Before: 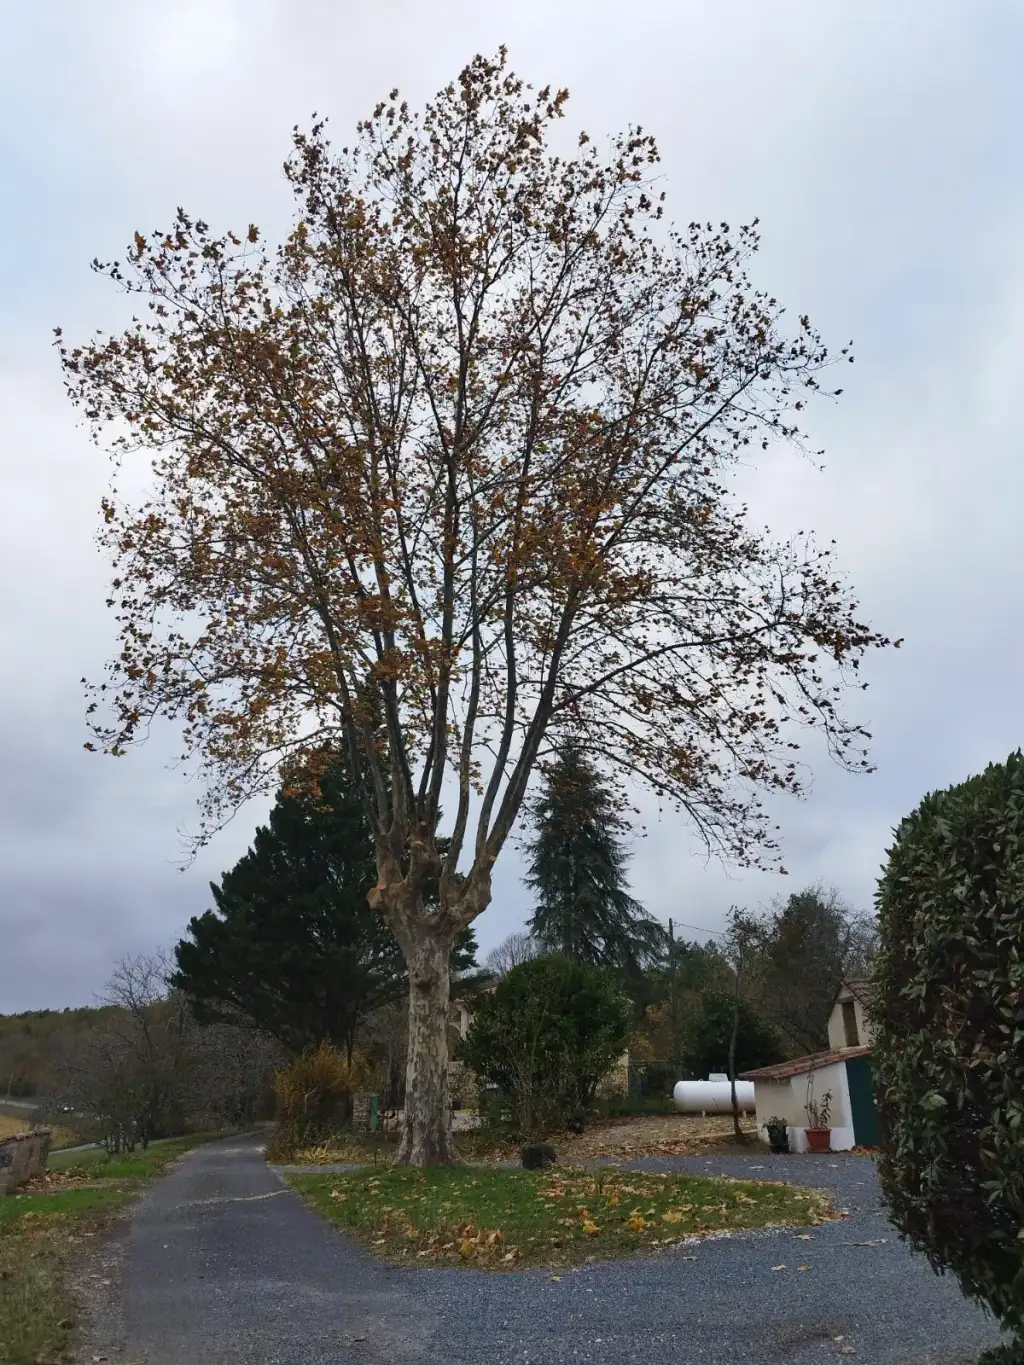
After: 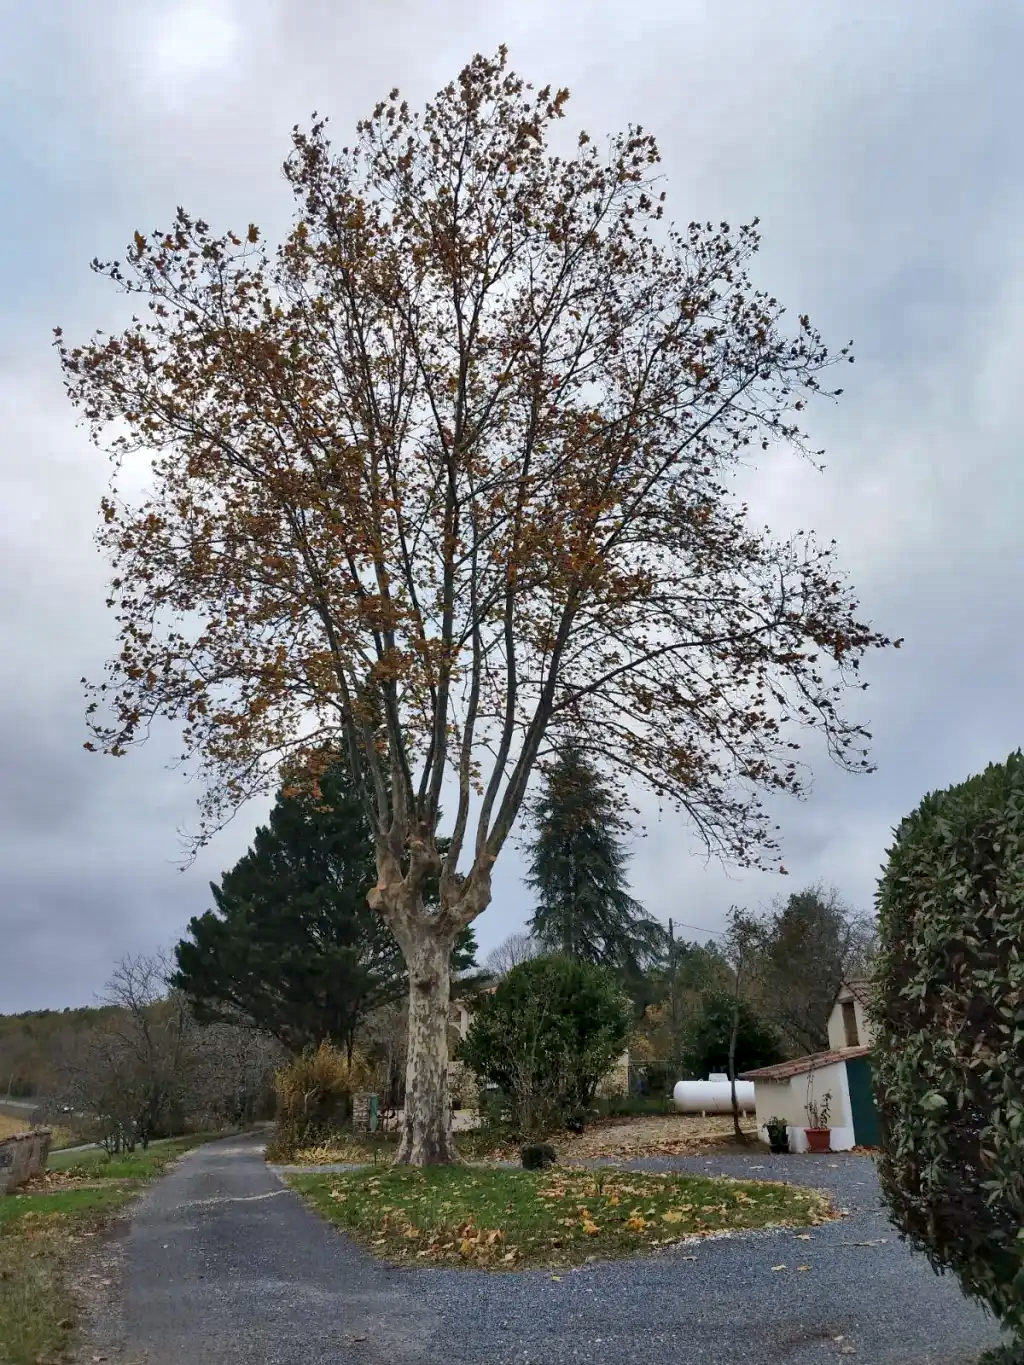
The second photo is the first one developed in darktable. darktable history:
shadows and highlights: on, module defaults
local contrast: mode bilateral grid, contrast 25, coarseness 47, detail 151%, midtone range 0.2
